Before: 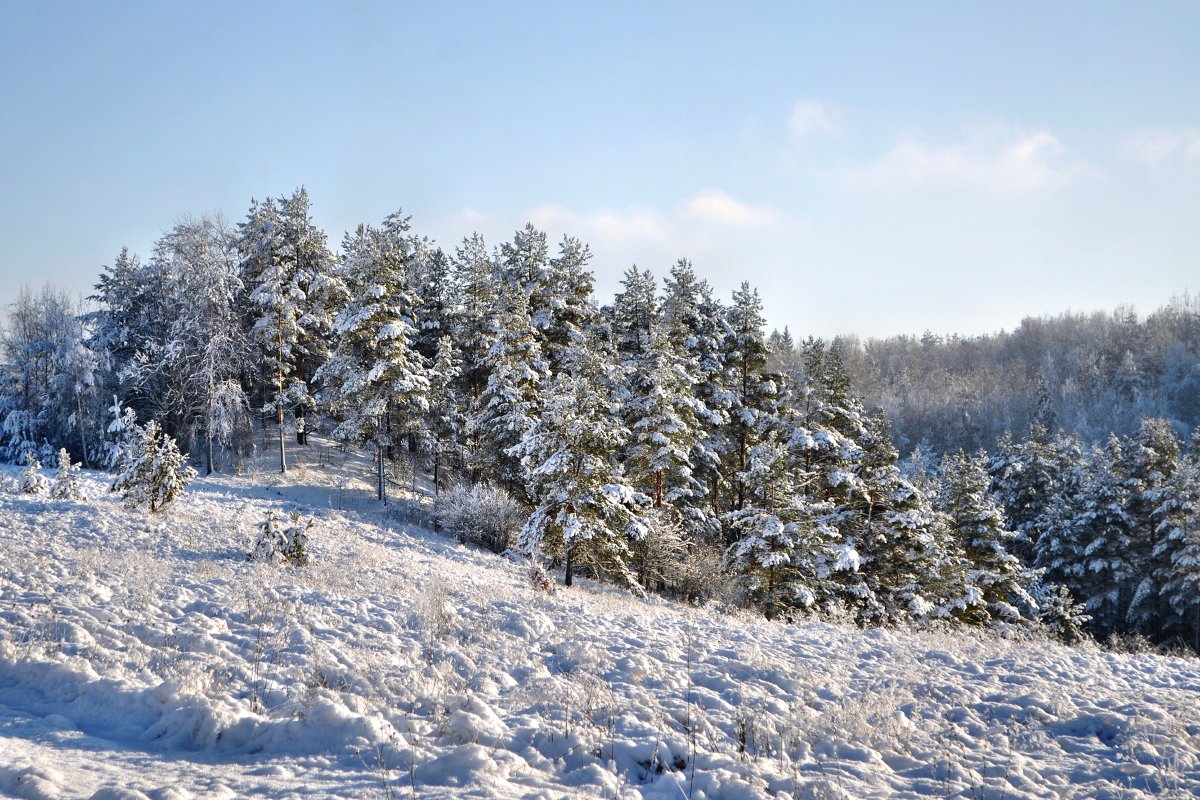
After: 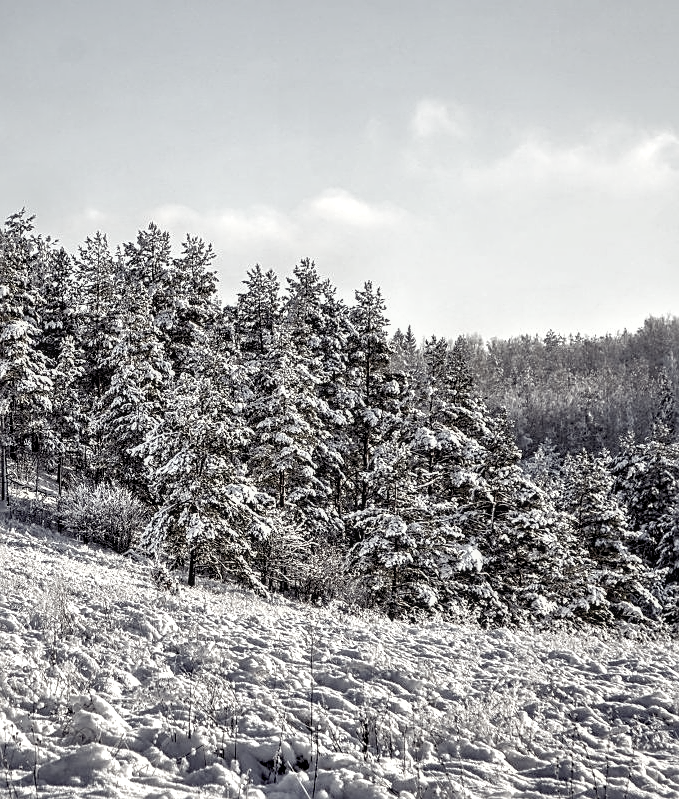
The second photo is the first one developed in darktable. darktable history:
crop: left 31.458%, top 0%, right 11.876%
local contrast: on, module defaults
sharpen: on, module defaults
contrast equalizer: octaves 7, y [[0.509, 0.514, 0.523, 0.542, 0.578, 0.603], [0.5 ×6], [0.509, 0.514, 0.523, 0.542, 0.578, 0.603], [0.001, 0.002, 0.003, 0.005, 0.01, 0.013], [0.001, 0.002, 0.003, 0.005, 0.01, 0.013]]
color correction: saturation 0.2
rgb curve: curves: ch0 [(0, 0) (0.093, 0.159) (0.241, 0.265) (0.414, 0.42) (1, 1)], compensate middle gray true, preserve colors basic power
color balance rgb: shadows lift › luminance -21.66%, shadows lift › chroma 8.98%, shadows lift › hue 283.37°, power › chroma 1.05%, power › hue 25.59°, highlights gain › luminance 6.08%, highlights gain › chroma 2.55%, highlights gain › hue 90°, global offset › luminance -0.87%, perceptual saturation grading › global saturation 25%, perceptual saturation grading › highlights -28.39%, perceptual saturation grading › shadows 33.98%
shadows and highlights: radius 125.46, shadows 30.51, highlights -30.51, low approximation 0.01, soften with gaussian
